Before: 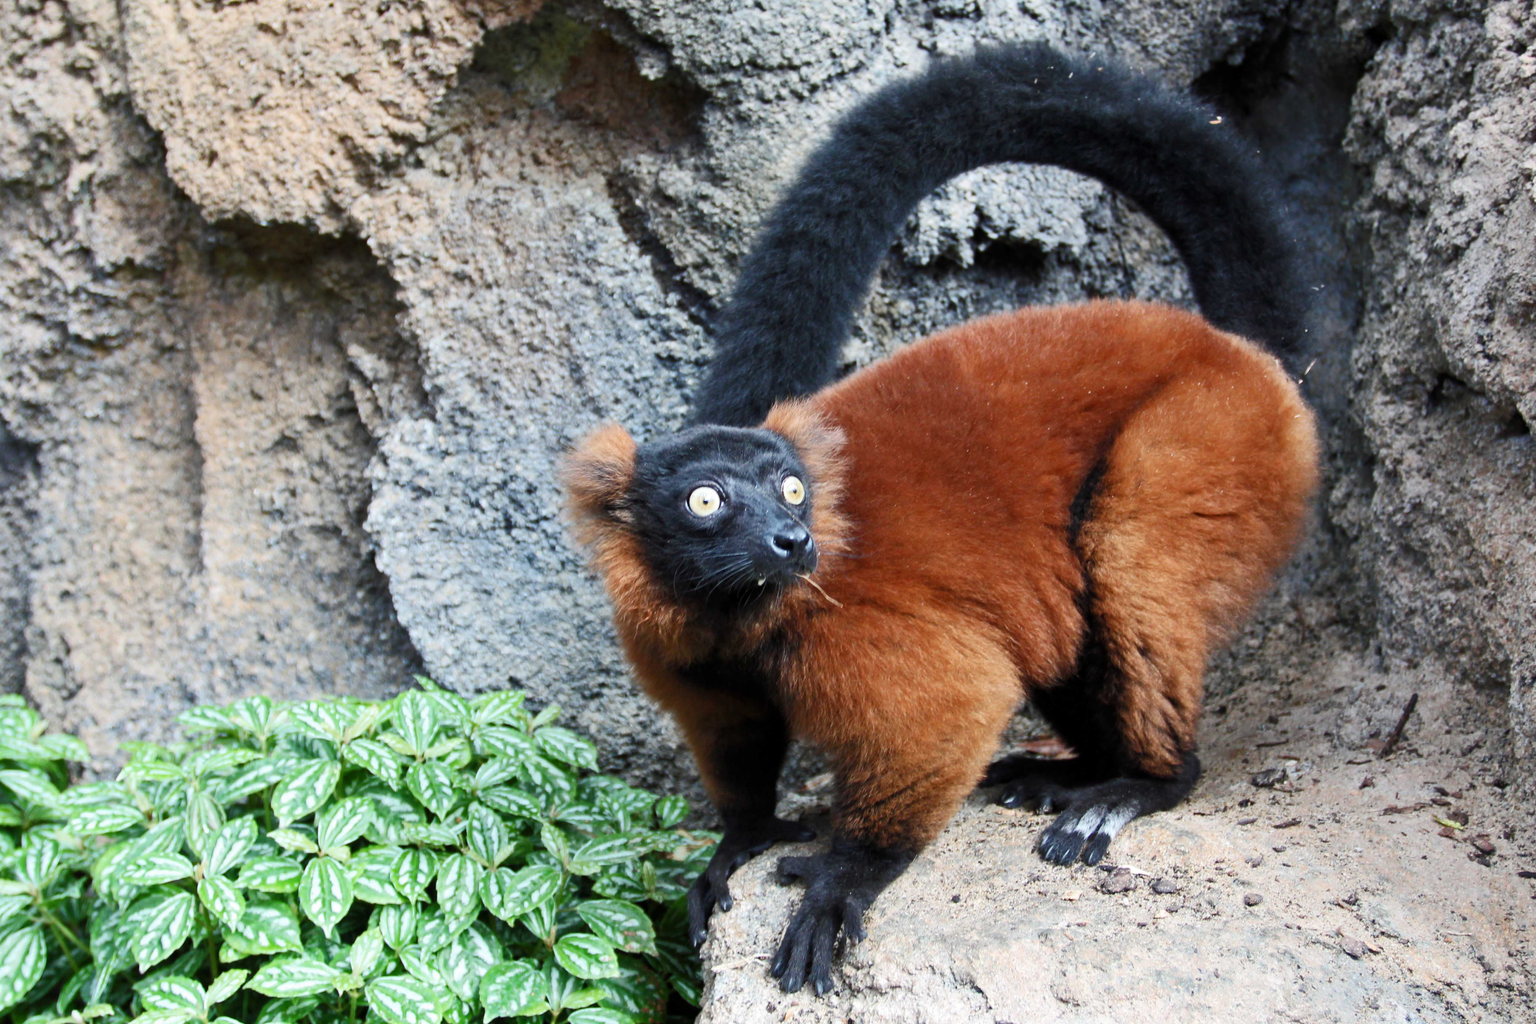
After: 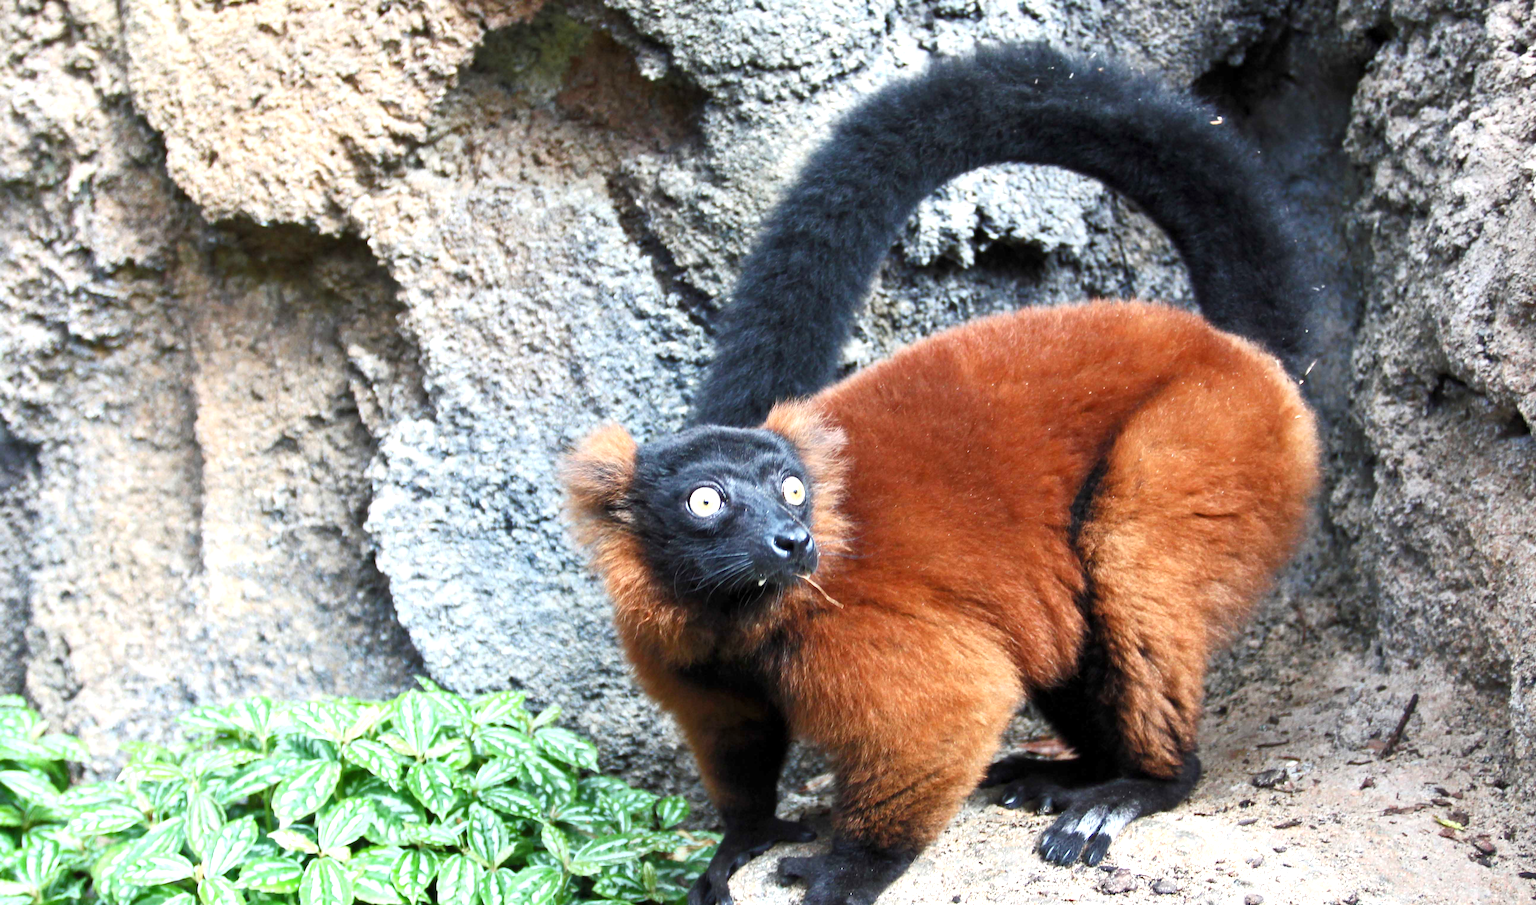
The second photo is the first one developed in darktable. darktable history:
crop and rotate: top 0%, bottom 11.57%
exposure: exposure 0.694 EV, compensate exposure bias true, compensate highlight preservation false
